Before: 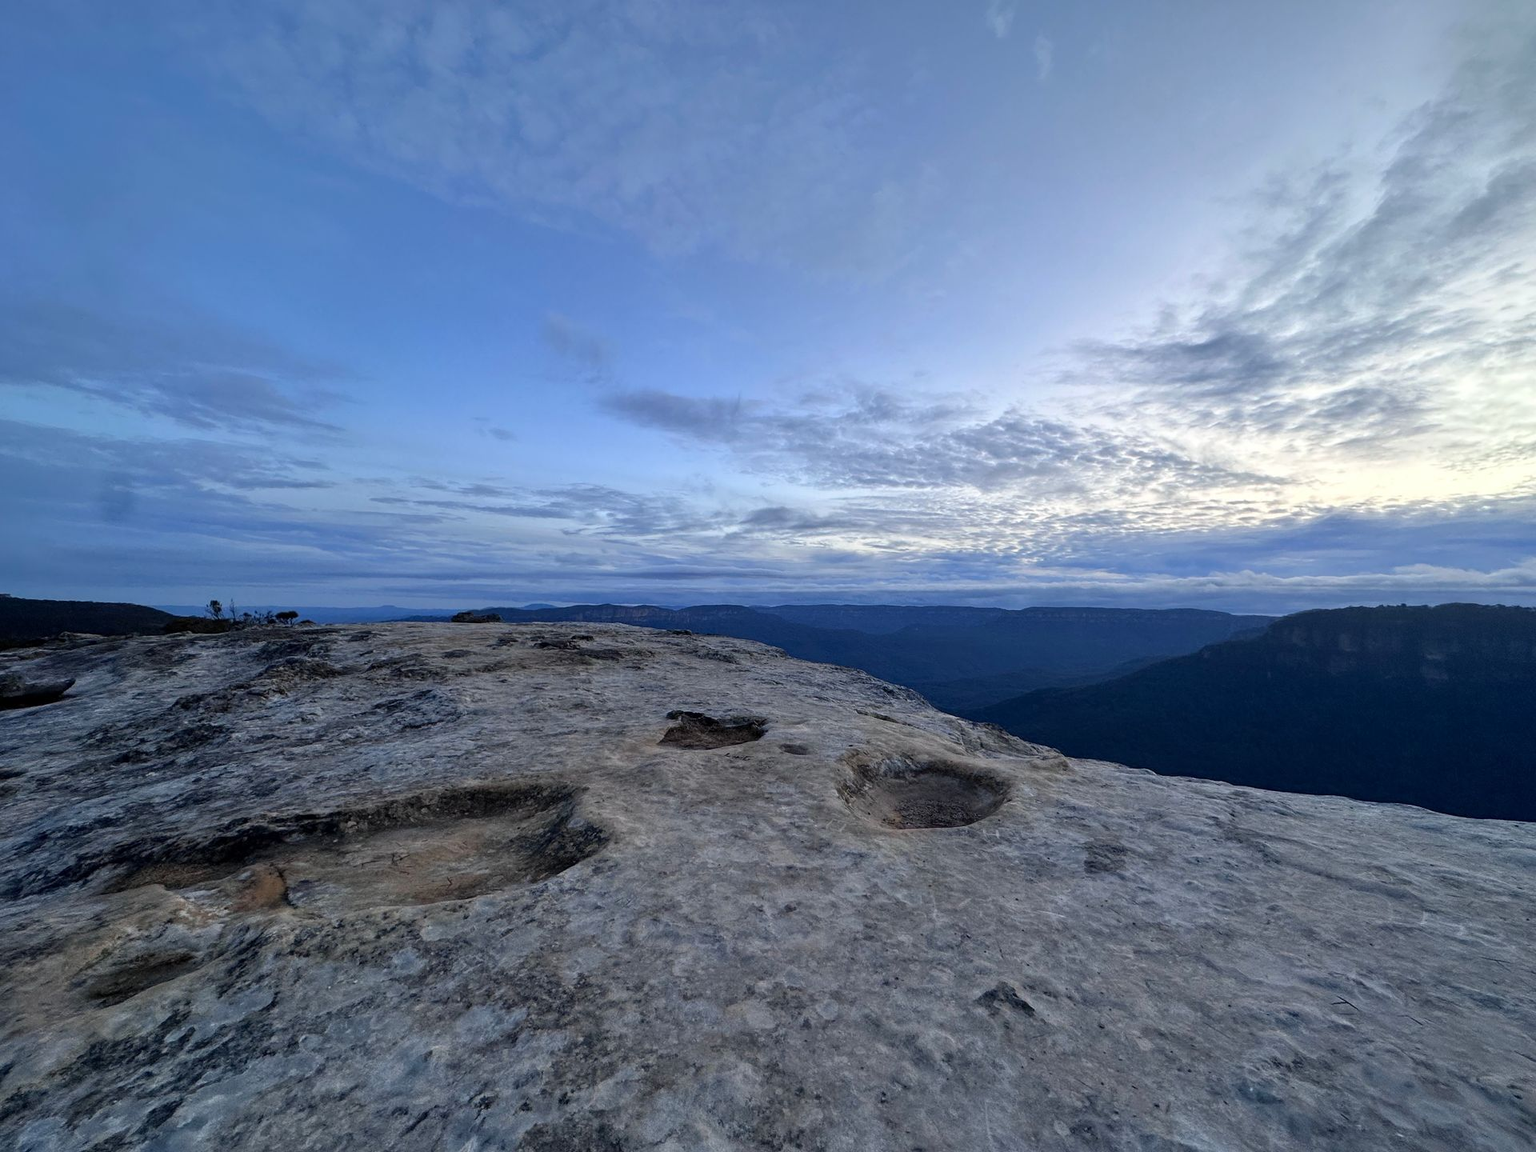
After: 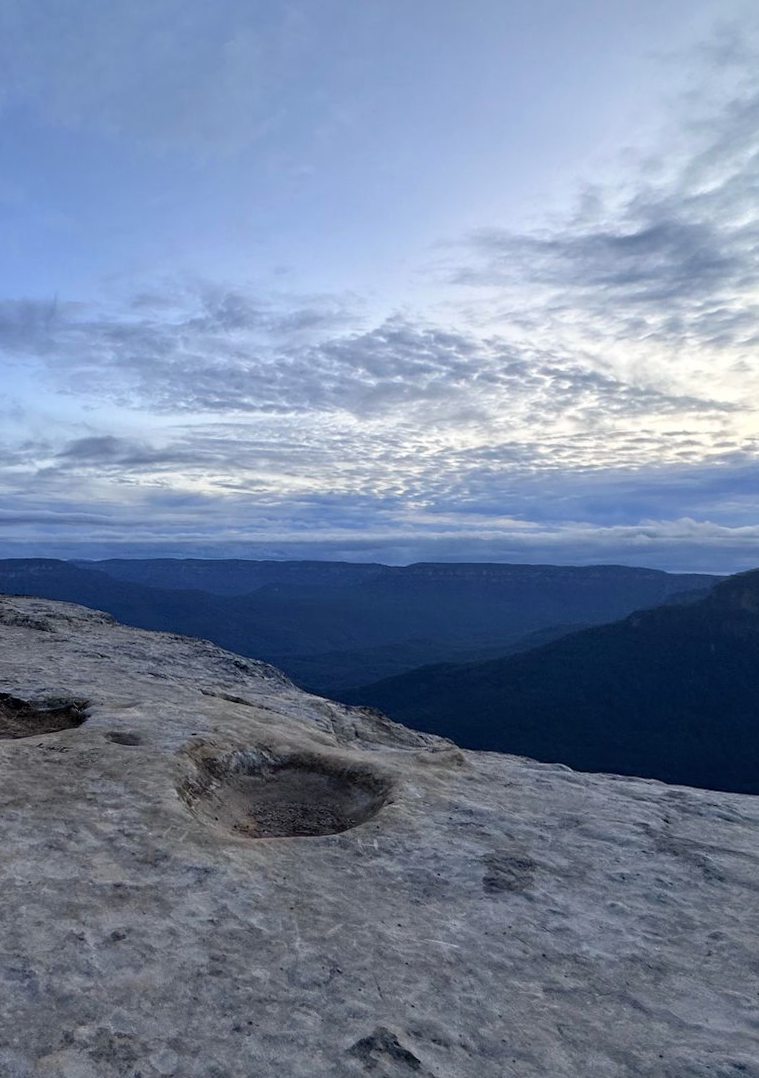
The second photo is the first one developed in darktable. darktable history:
rotate and perspective: rotation 0.174°, lens shift (vertical) 0.013, lens shift (horizontal) 0.019, shear 0.001, automatic cropping original format, crop left 0.007, crop right 0.991, crop top 0.016, crop bottom 0.997
crop: left 45.721%, top 13.393%, right 14.118%, bottom 10.01%
contrast brightness saturation: saturation -0.05
